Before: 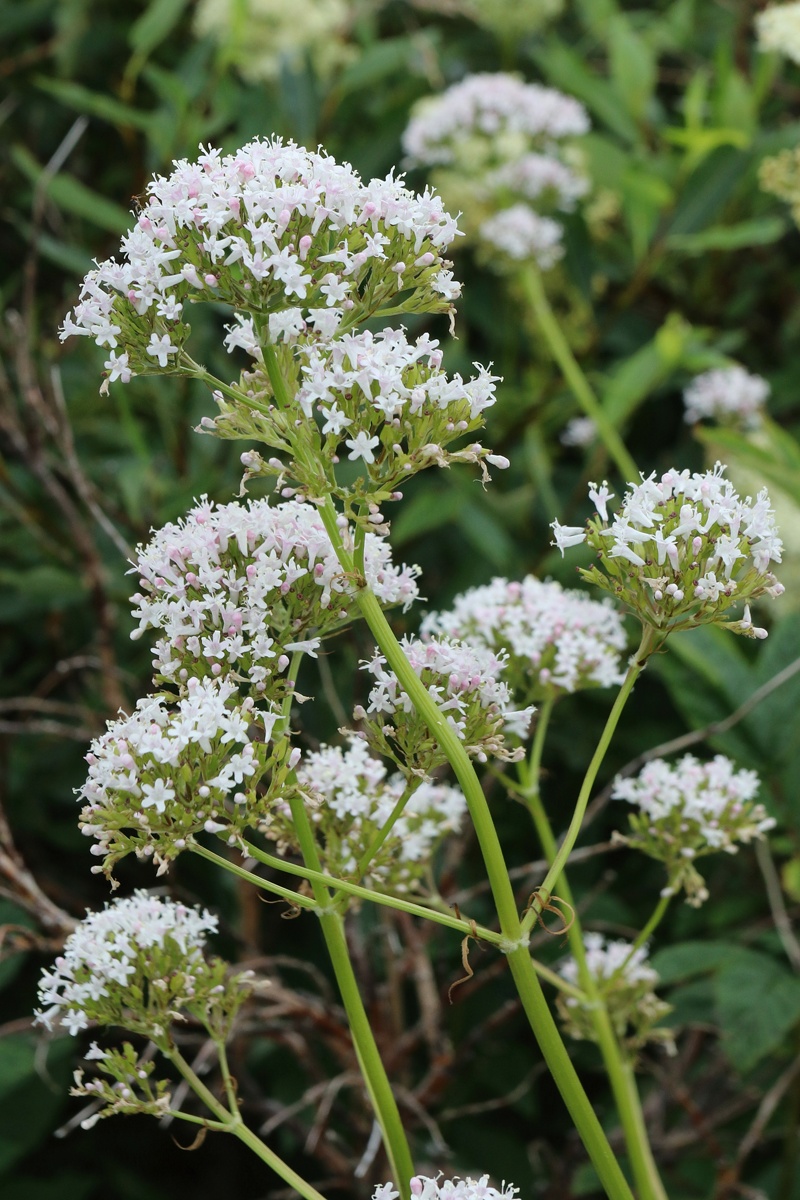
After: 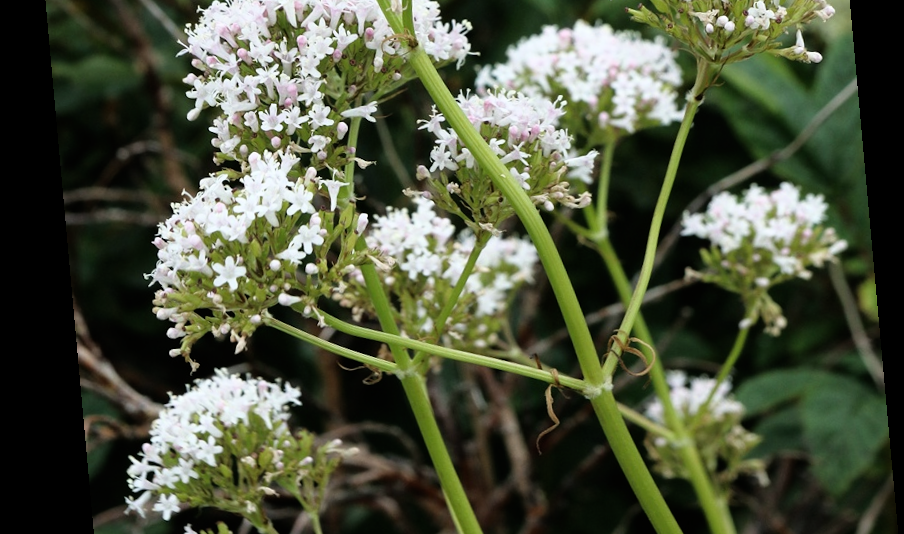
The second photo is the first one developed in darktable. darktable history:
crop: top 45.551%, bottom 12.262%
filmic rgb: black relative exposure -9.08 EV, white relative exposure 2.3 EV, hardness 7.49
rotate and perspective: rotation -5.2°, automatic cropping off
